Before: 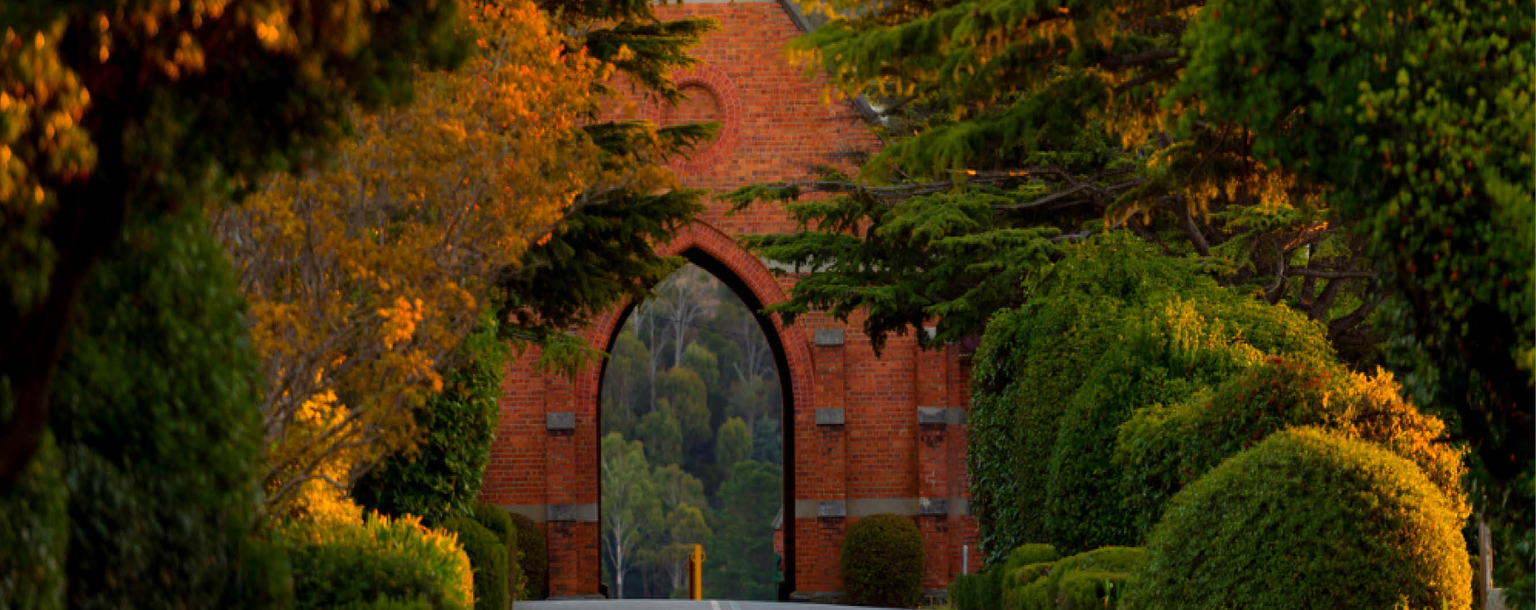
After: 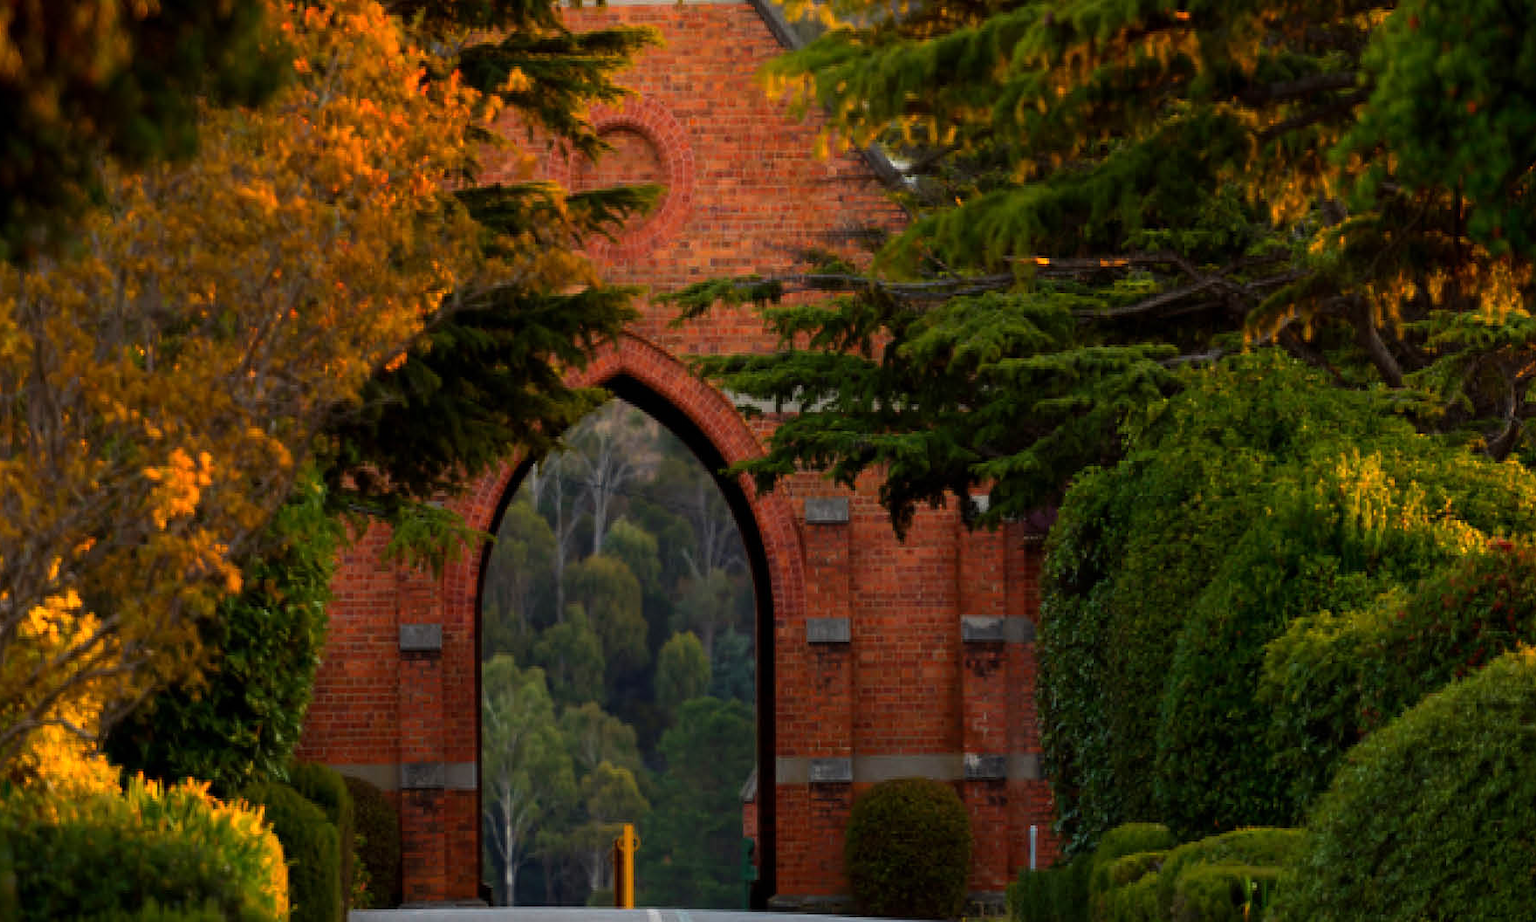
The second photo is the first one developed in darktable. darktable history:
tone equalizer: -8 EV -0.417 EV, -7 EV -0.389 EV, -6 EV -0.333 EV, -5 EV -0.222 EV, -3 EV 0.222 EV, -2 EV 0.333 EV, -1 EV 0.389 EV, +0 EV 0.417 EV, edges refinement/feathering 500, mask exposure compensation -1.57 EV, preserve details no
crop and rotate: left 18.442%, right 15.508%
